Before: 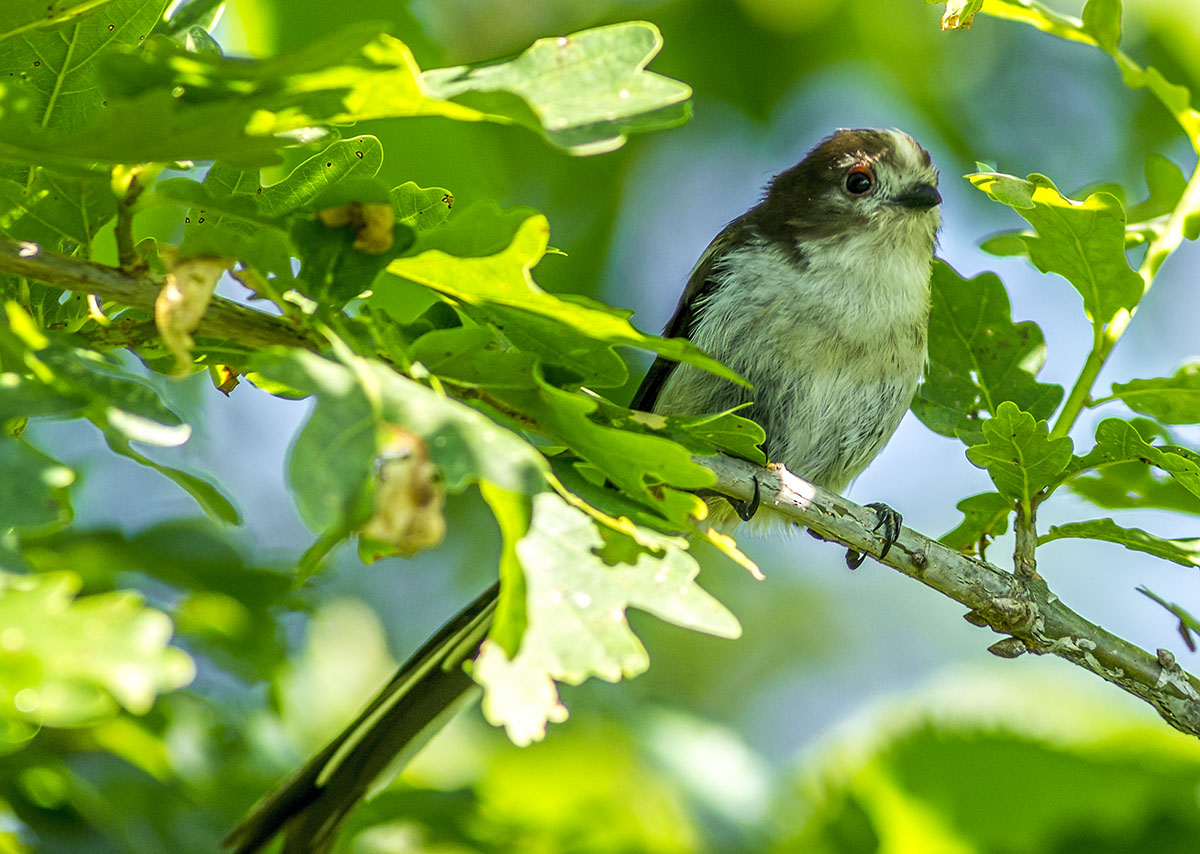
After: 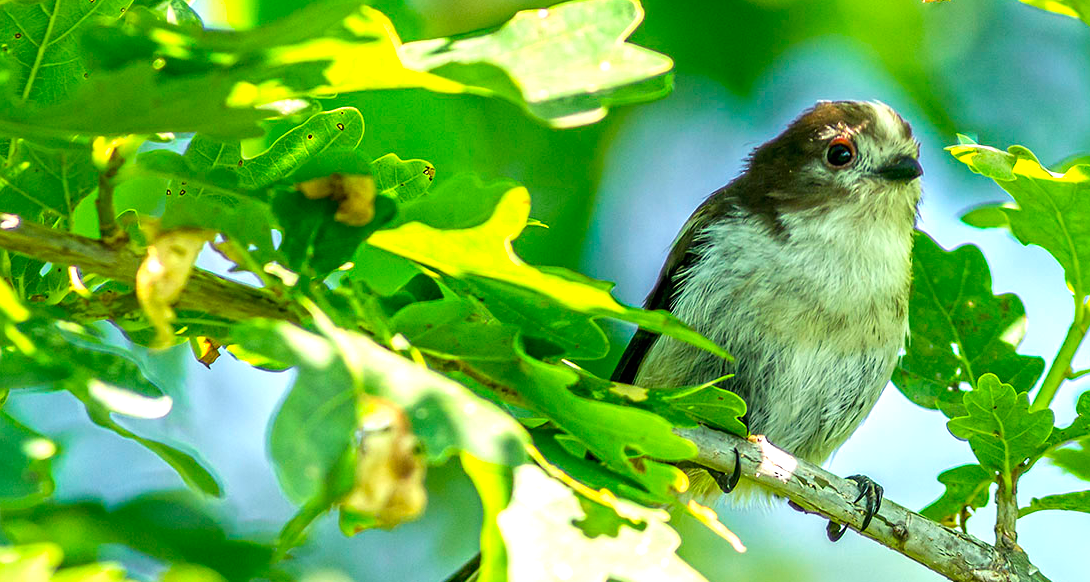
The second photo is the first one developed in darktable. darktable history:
crop: left 1.587%, top 3.359%, right 7.553%, bottom 28.451%
exposure: black level correction 0, exposure 0.594 EV, compensate highlight preservation false
